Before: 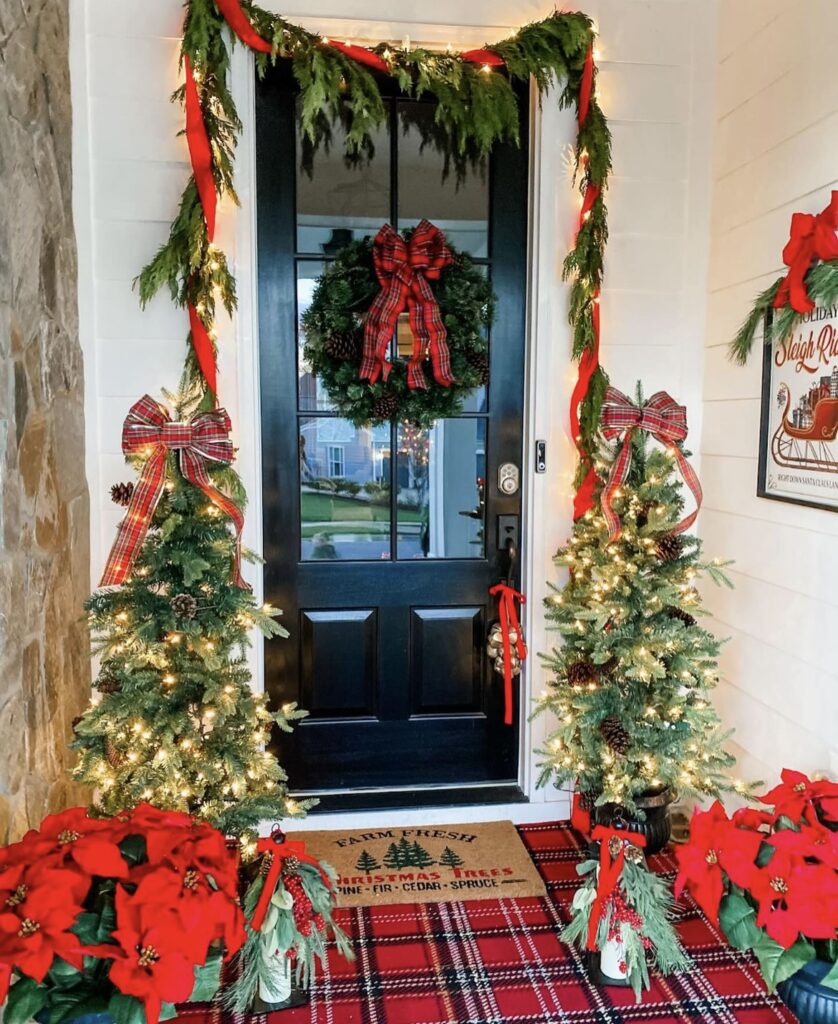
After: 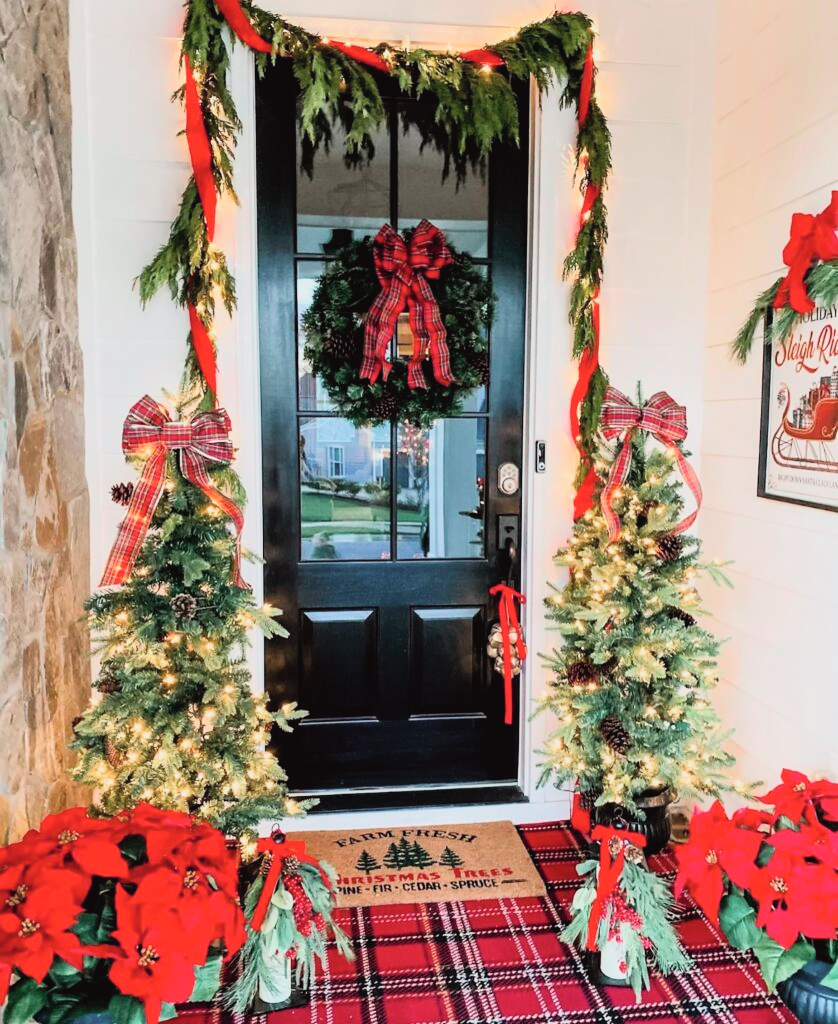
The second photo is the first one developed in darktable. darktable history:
tone curve: curves: ch0 [(0.003, 0.029) (0.188, 0.252) (0.46, 0.56) (0.608, 0.748) (0.871, 0.955) (1, 1)]; ch1 [(0, 0) (0.35, 0.356) (0.45, 0.453) (0.508, 0.515) (0.618, 0.634) (1, 1)]; ch2 [(0, 0) (0.456, 0.469) (0.5, 0.5) (0.634, 0.625) (1, 1)], color space Lab, independent channels, preserve colors none
filmic rgb: black relative exposure -7.48 EV, white relative exposure 4.83 EV, hardness 3.4, color science v6 (2022)
